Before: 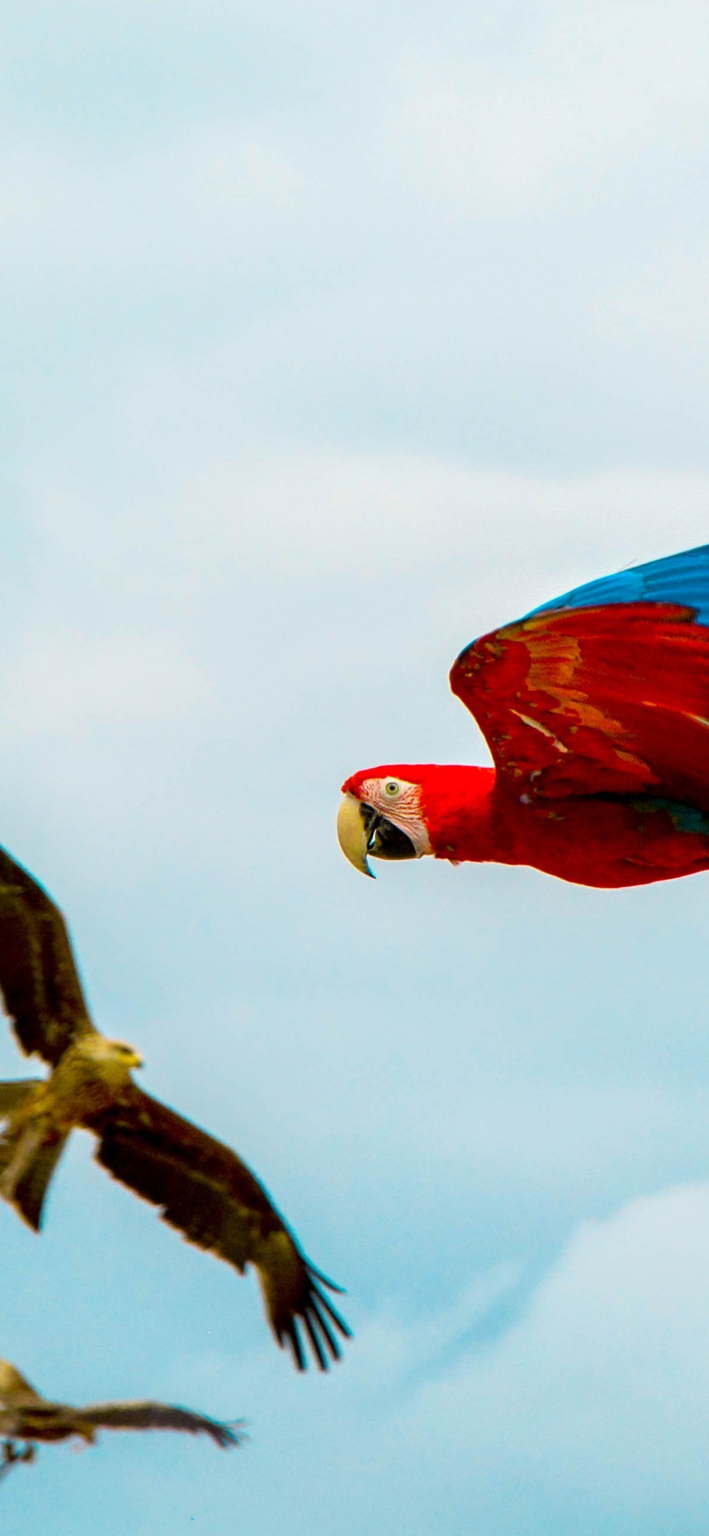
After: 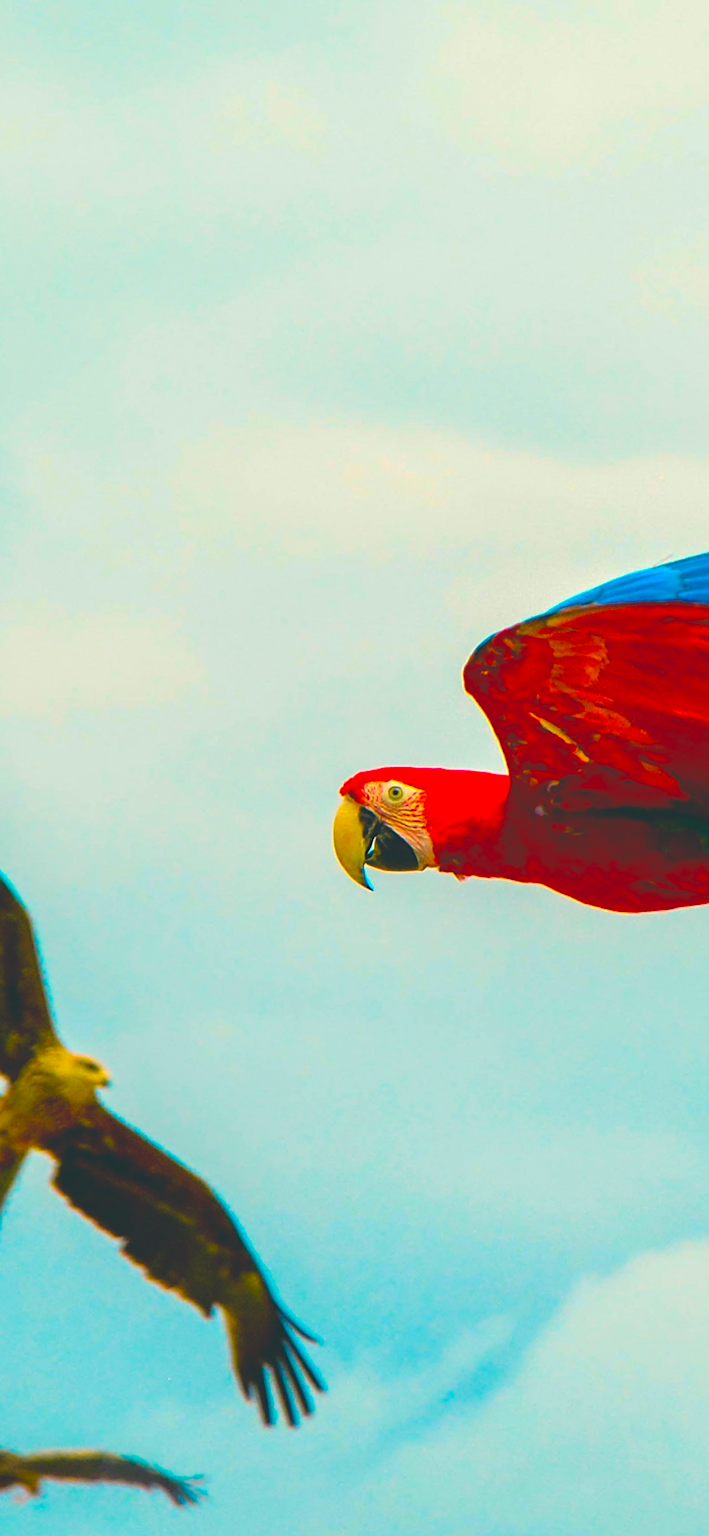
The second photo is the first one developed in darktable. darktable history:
crop and rotate: angle -2.51°
sharpen: on, module defaults
exposure: black level correction -0.028, compensate highlight preservation false
color balance rgb: shadows lift › chroma 3.295%, shadows lift › hue 241.4°, highlights gain › chroma 3.323%, highlights gain › hue 56.65°, perceptual saturation grading › global saturation 25.304%, global vibrance 20%
color correction: highlights a* -7.49, highlights b* 1.23, shadows a* -3.06, saturation 1.42
